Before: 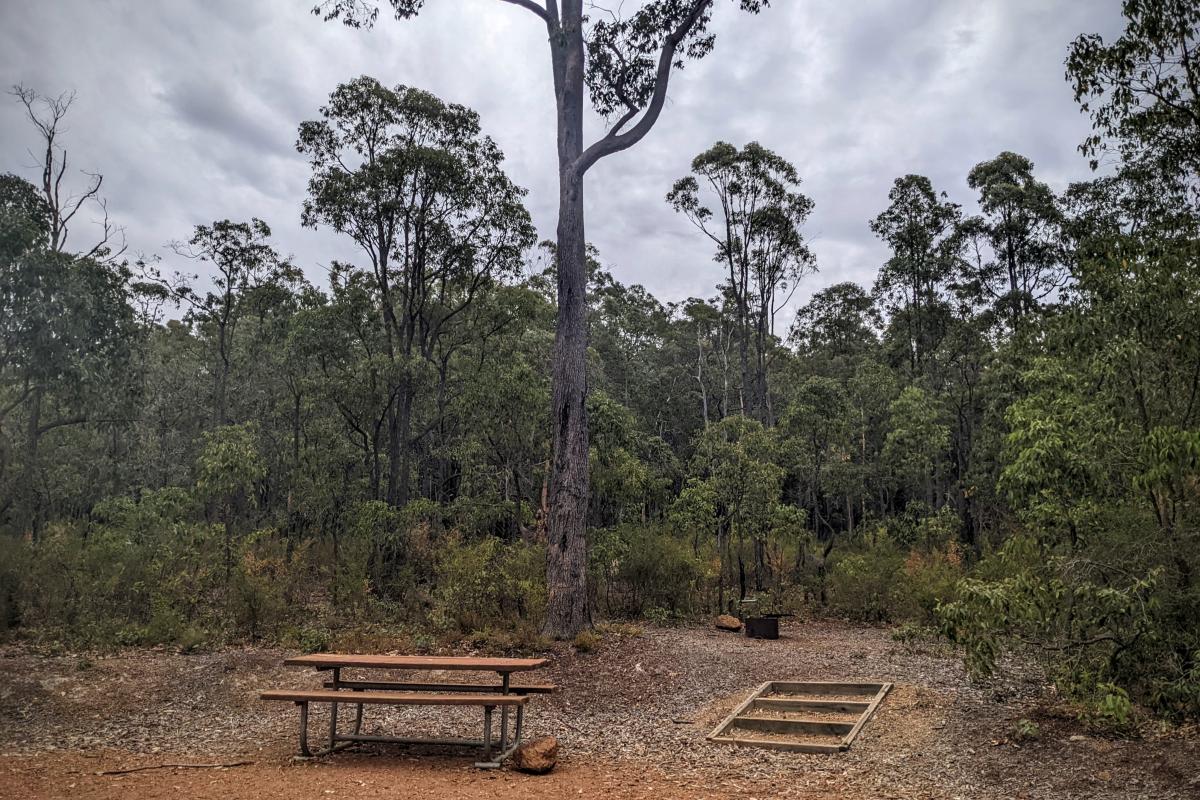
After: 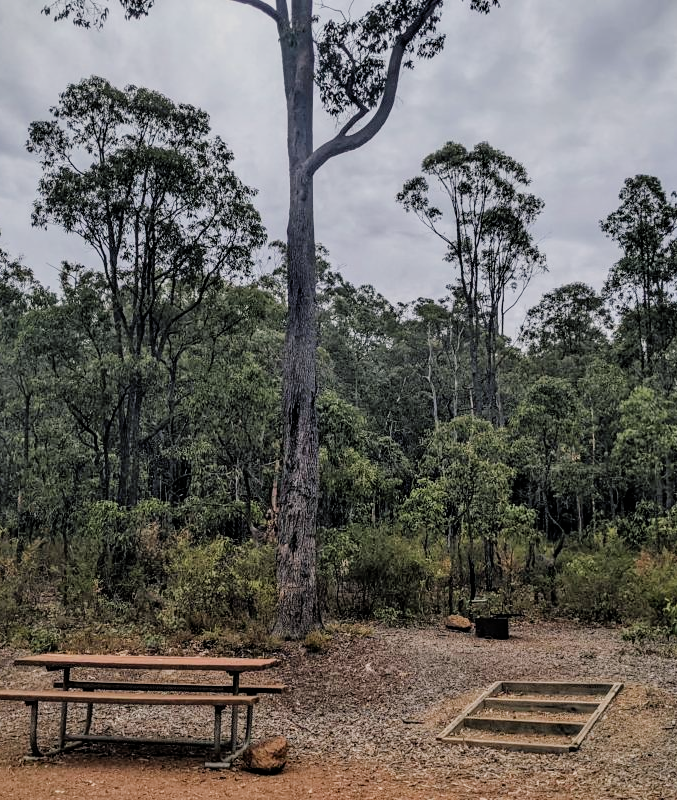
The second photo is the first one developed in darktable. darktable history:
crop and rotate: left 22.544%, right 21.035%
color balance rgb: shadows lift › chroma 2.048%, shadows lift › hue 216.51°, white fulcrum 0.982 EV, perceptual saturation grading › global saturation -2.02%, perceptual saturation grading › highlights -7.971%, perceptual saturation grading › mid-tones 7.972%, perceptual saturation grading › shadows 4.402%
filmic rgb: black relative exposure -7.87 EV, white relative exposure 4.16 EV, threshold 5.94 EV, hardness 4.08, latitude 51.19%, contrast 1.007, shadows ↔ highlights balance 5.72%, enable highlight reconstruction true
shadows and highlights: low approximation 0.01, soften with gaussian
